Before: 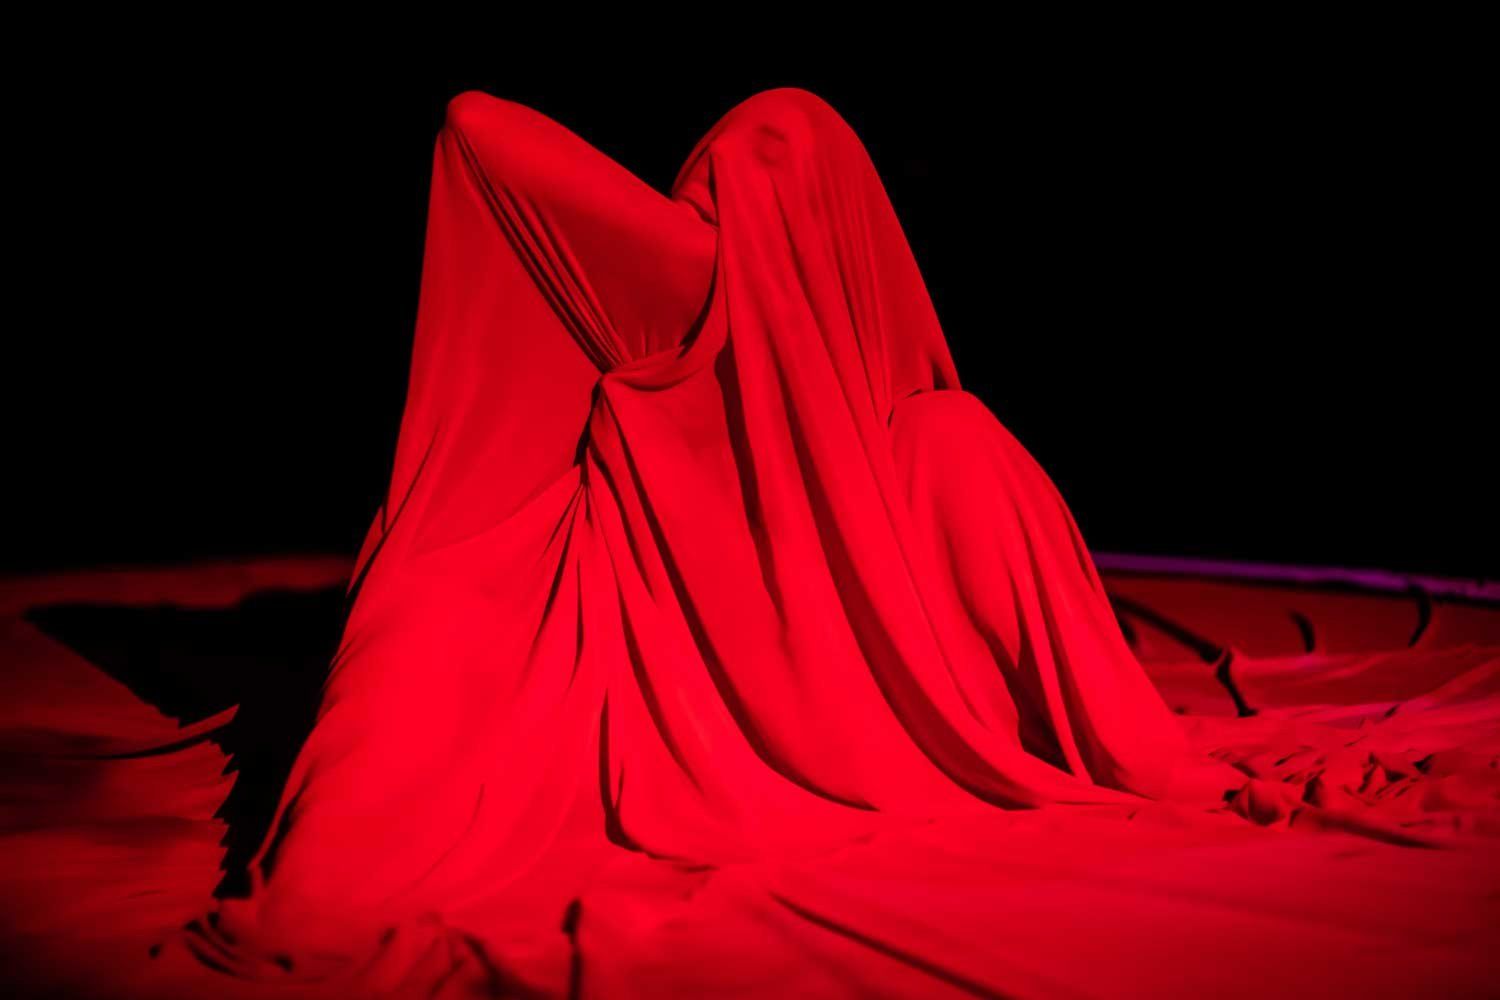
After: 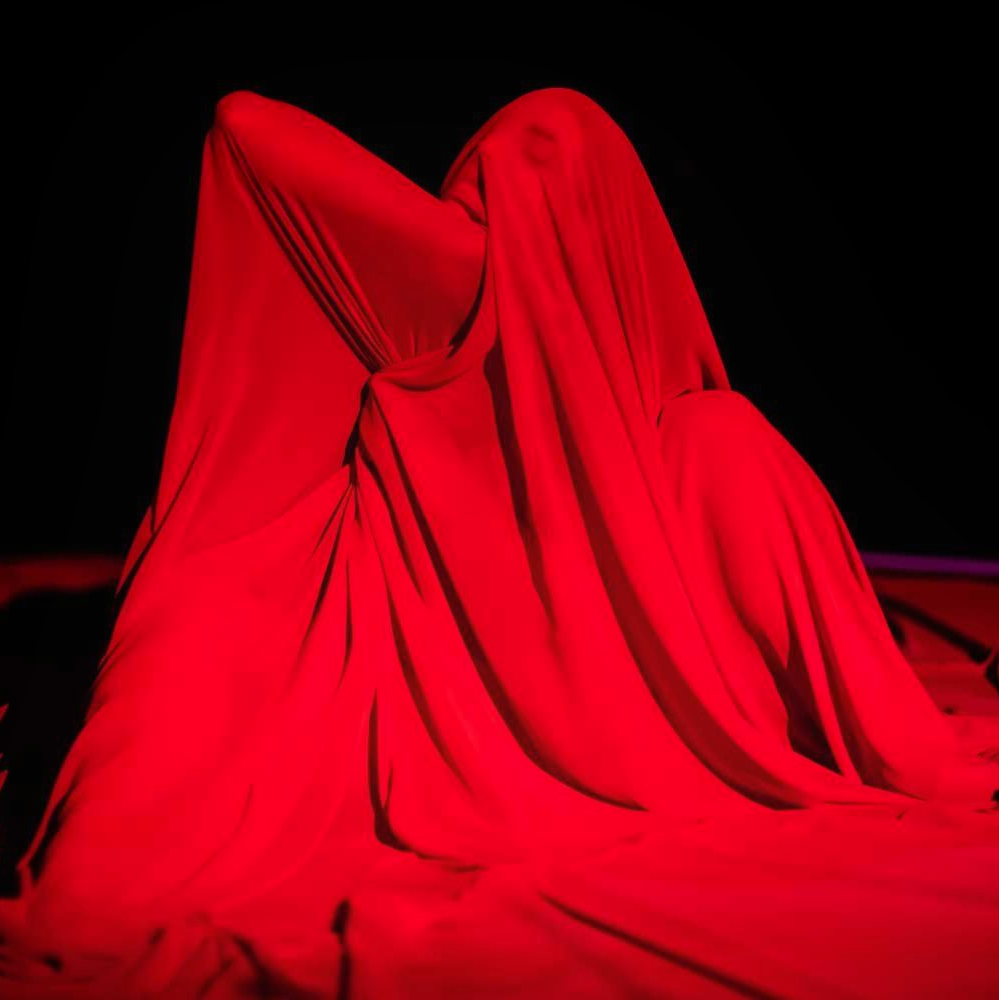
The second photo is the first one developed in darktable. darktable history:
crop: left 15.419%, right 17.914%
local contrast: mode bilateral grid, contrast 100, coarseness 100, detail 91%, midtone range 0.2
